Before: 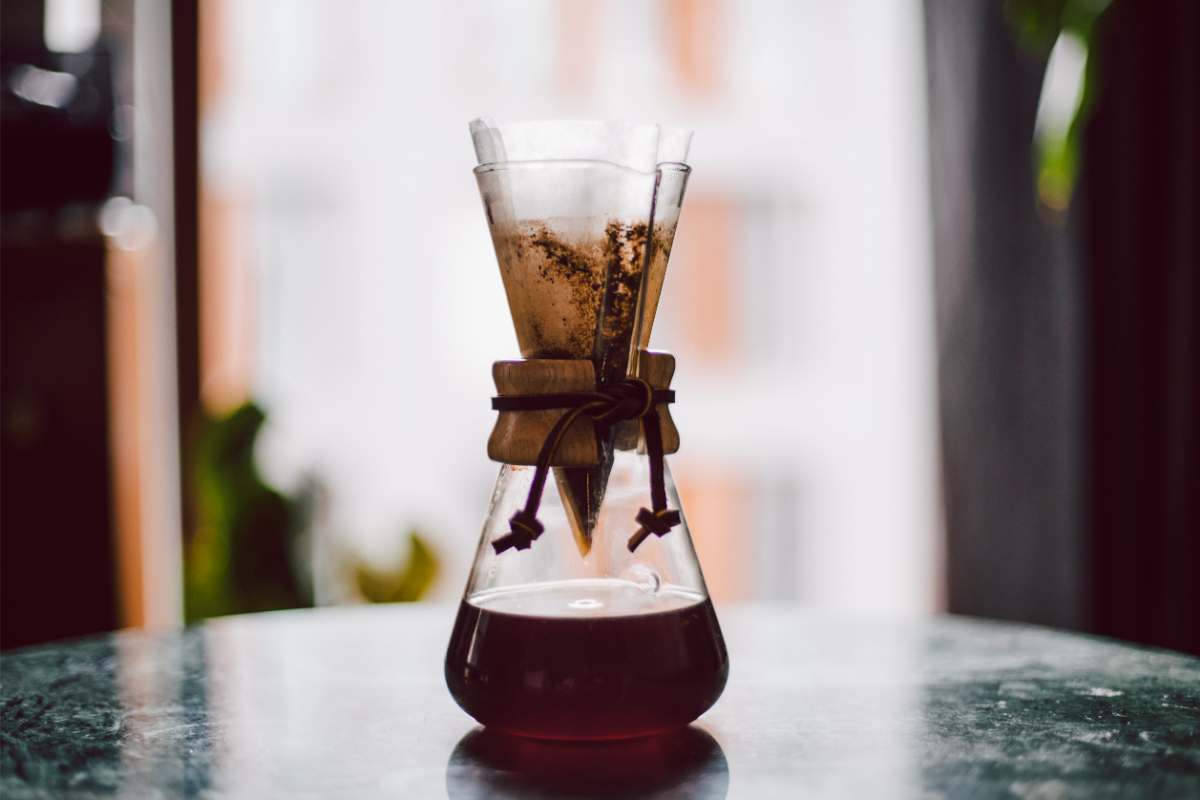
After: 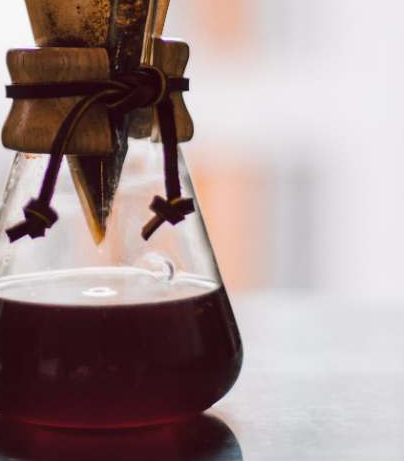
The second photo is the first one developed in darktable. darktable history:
crop: left 40.558%, top 39.115%, right 25.756%, bottom 3.153%
